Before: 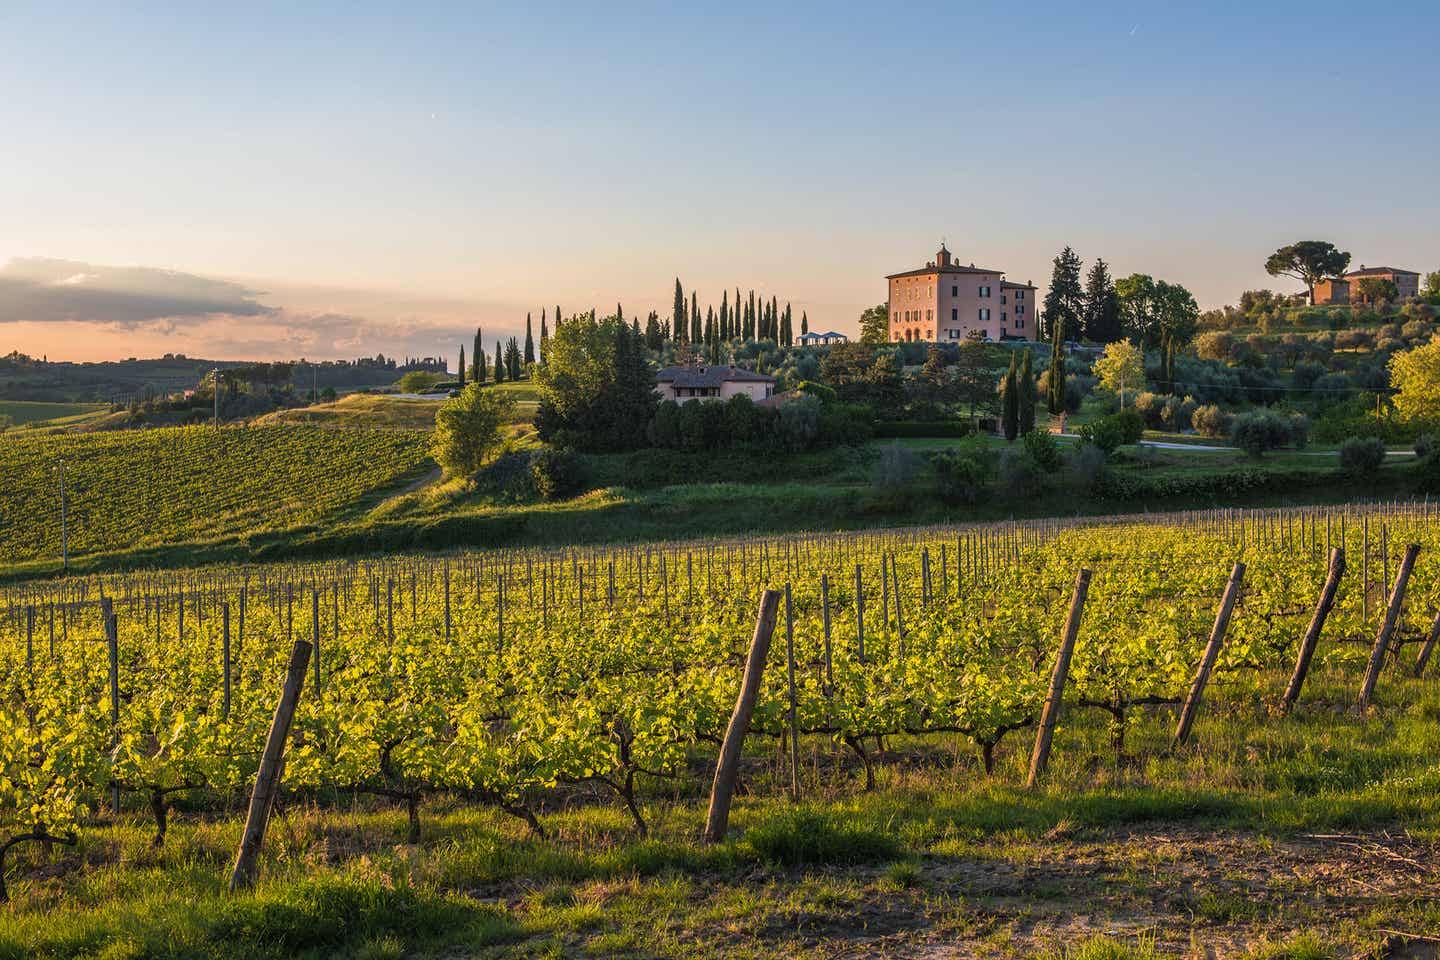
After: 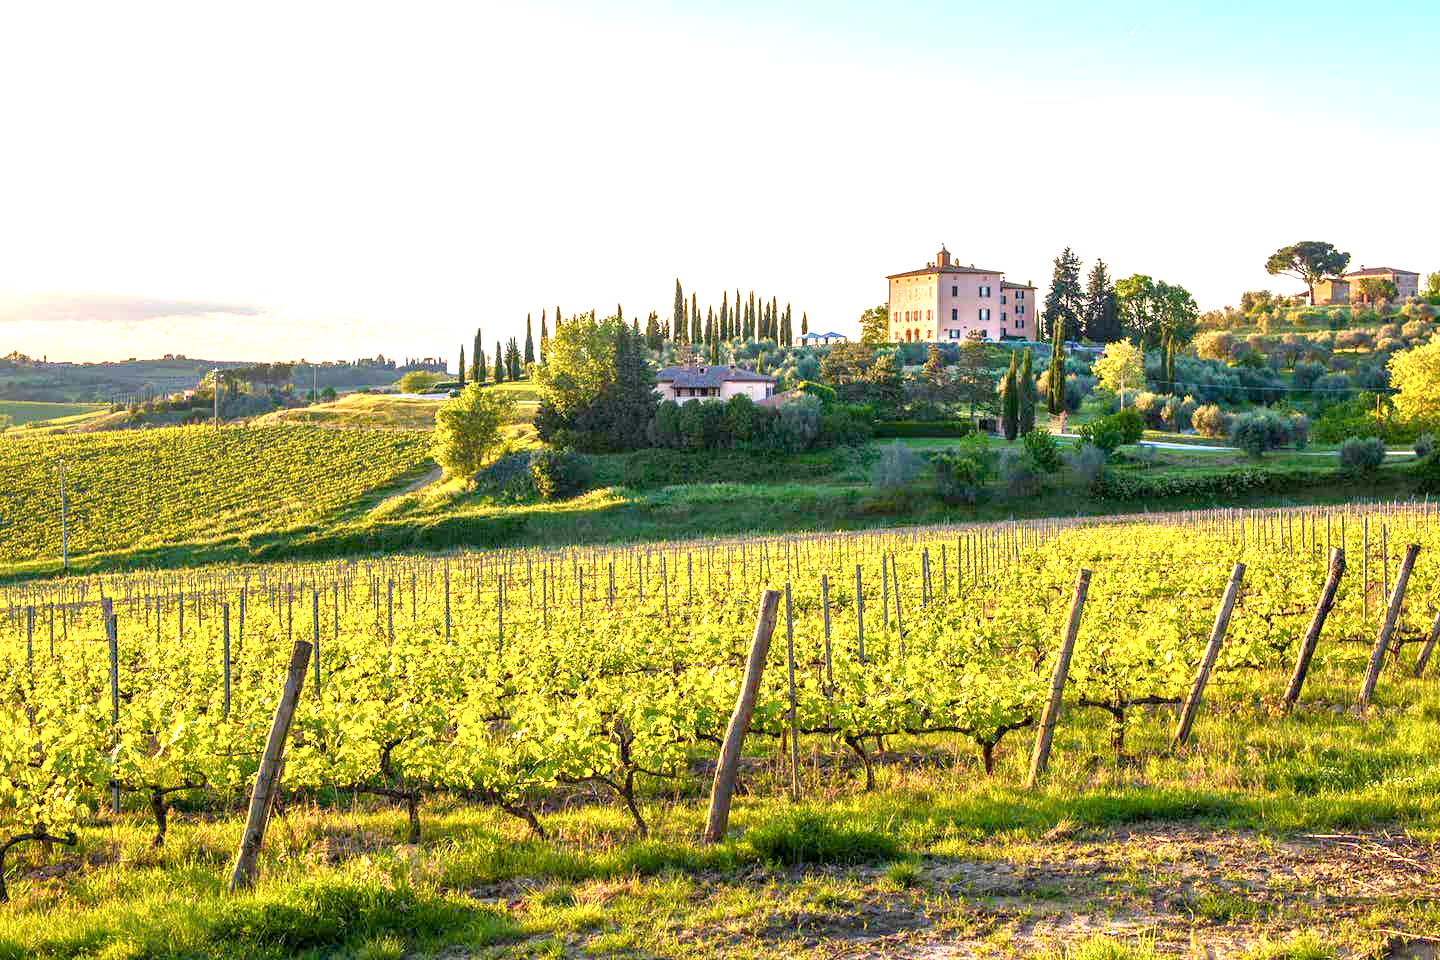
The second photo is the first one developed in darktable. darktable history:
exposure: black level correction 0.001, exposure 1.988 EV, compensate highlight preservation false
color balance rgb: shadows lift › luminance -20.249%, global offset › luminance -0.508%, perceptual saturation grading › global saturation 20%, perceptual saturation grading › highlights -25.404%, perceptual saturation grading › shadows 49.533%, contrast -9.848%
